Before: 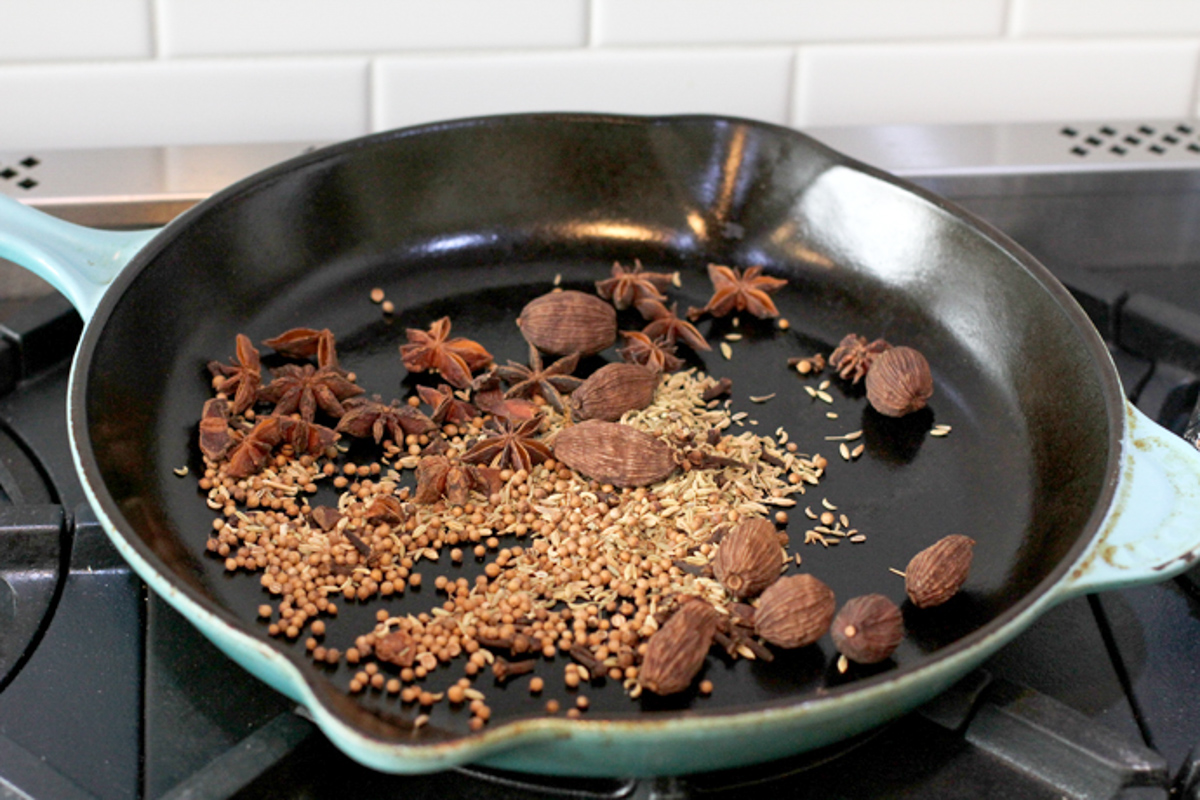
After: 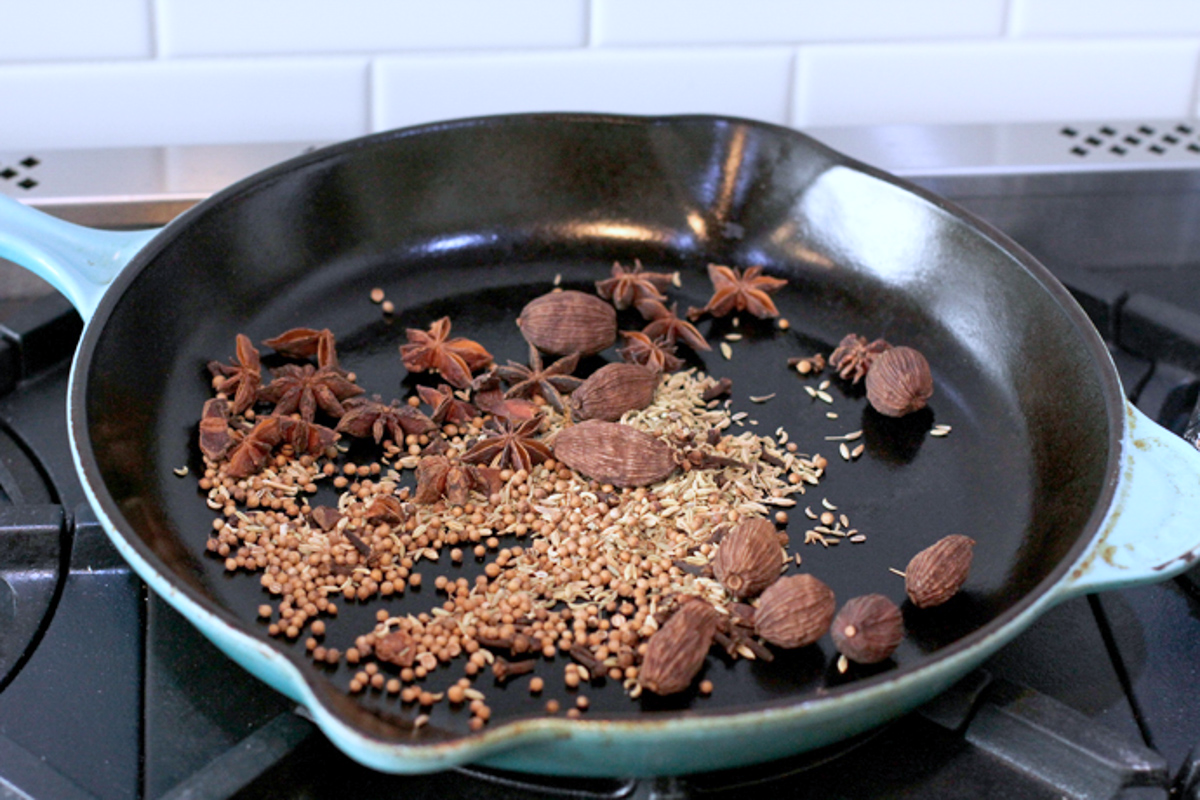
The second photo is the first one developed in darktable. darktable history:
color calibration: illuminant custom, x 0.372, y 0.383, temperature 4279.55 K
